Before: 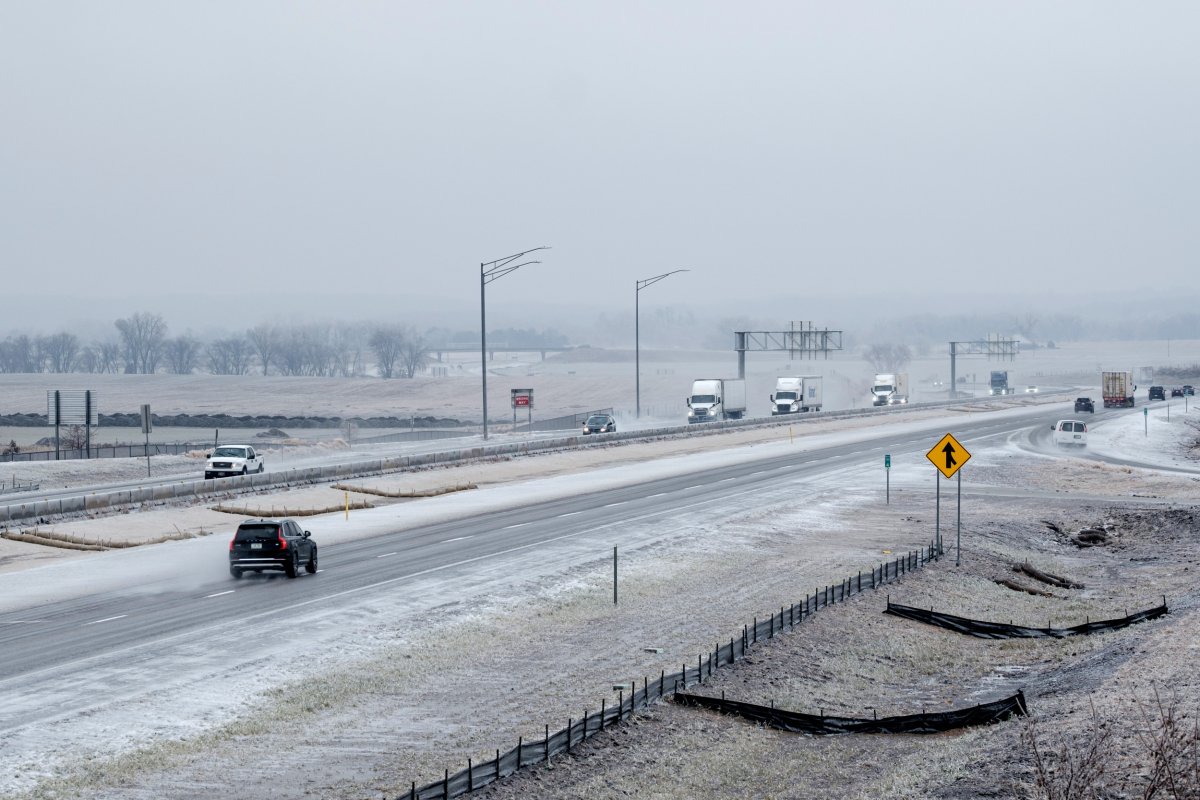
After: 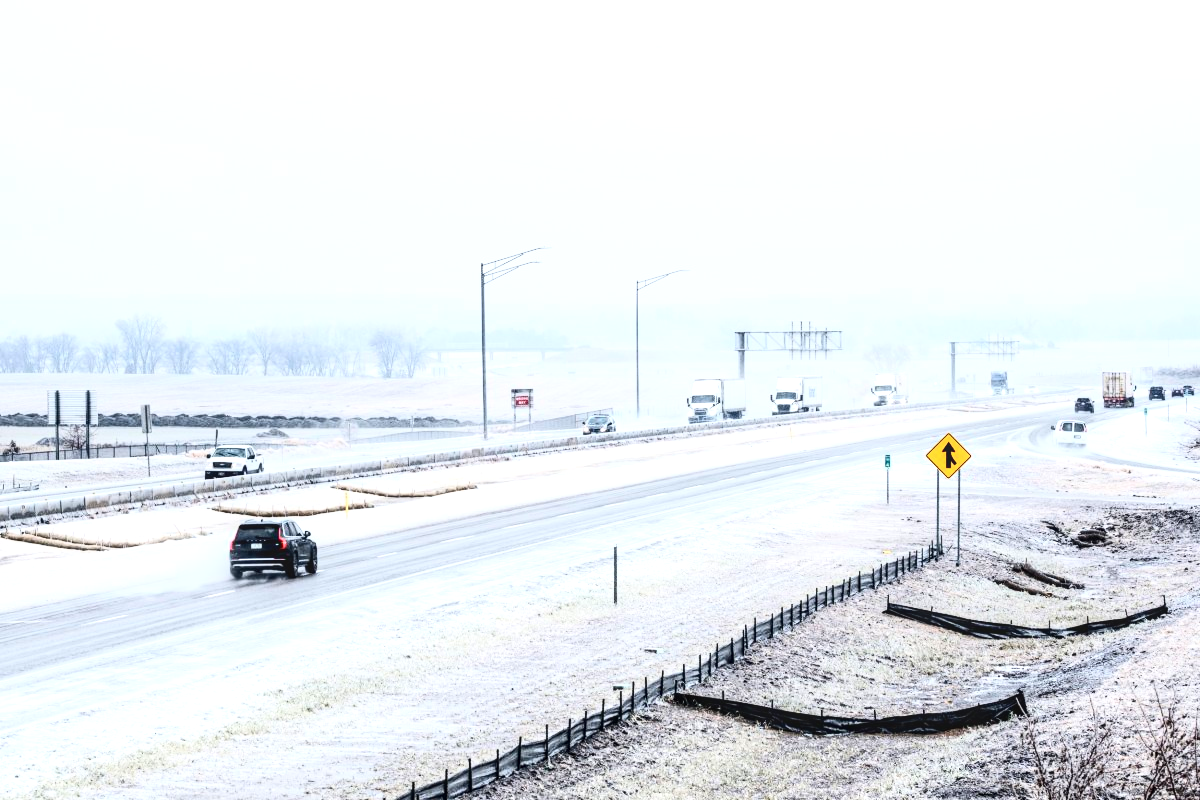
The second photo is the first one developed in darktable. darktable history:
contrast brightness saturation: contrast 0.39, brightness 0.1
local contrast: on, module defaults
exposure: black level correction 0, exposure 1 EV, compensate exposure bias true, compensate highlight preservation false
